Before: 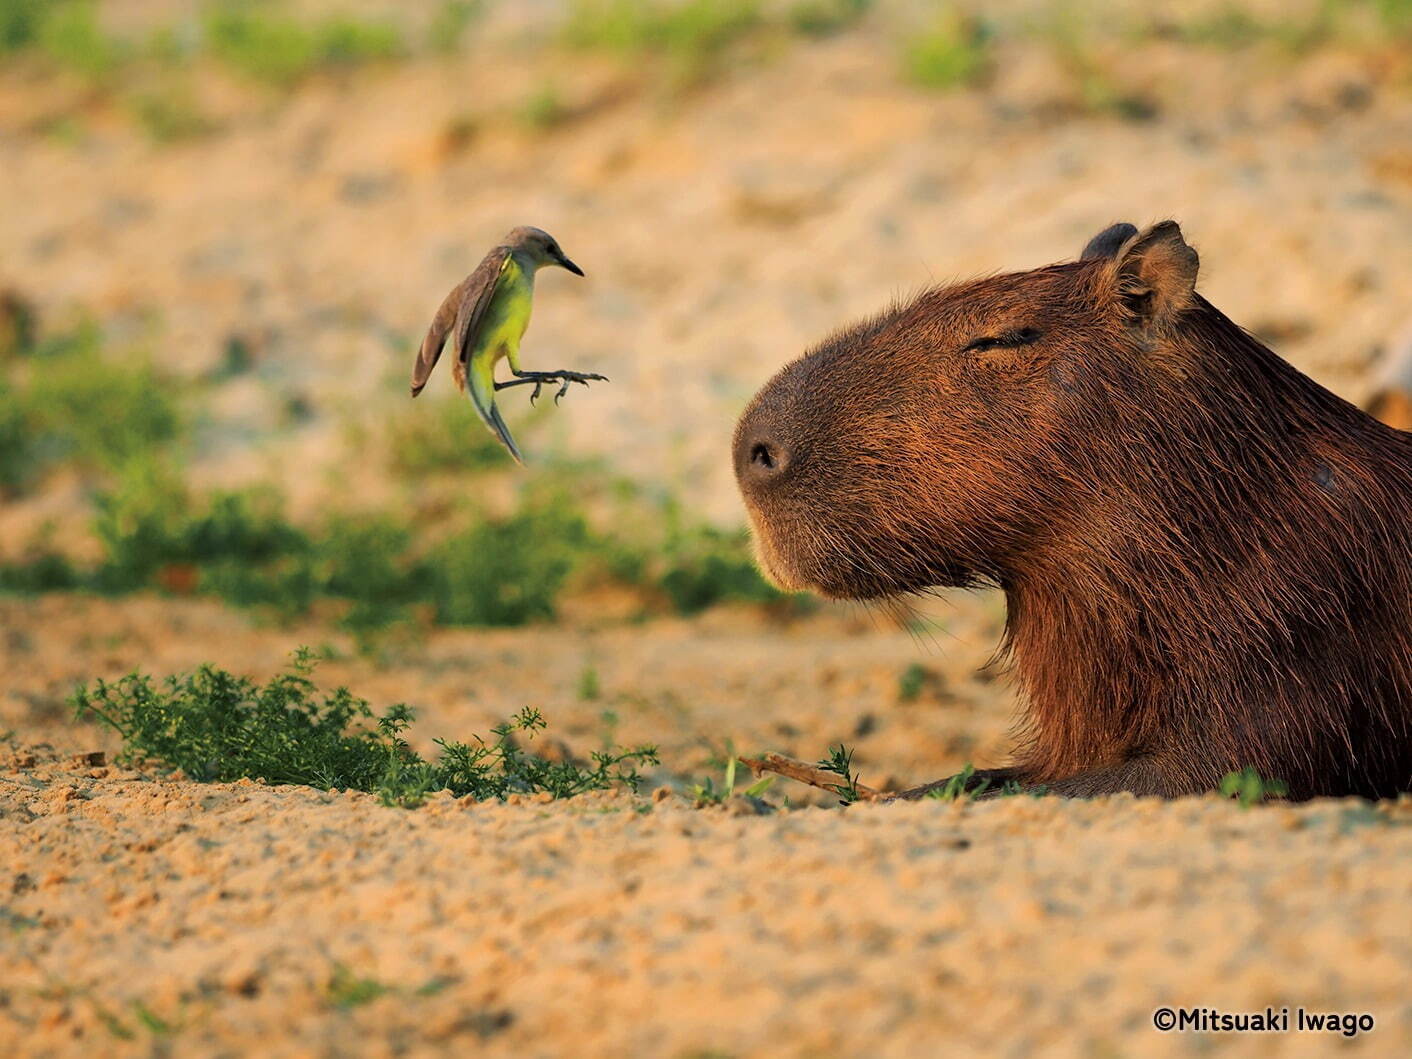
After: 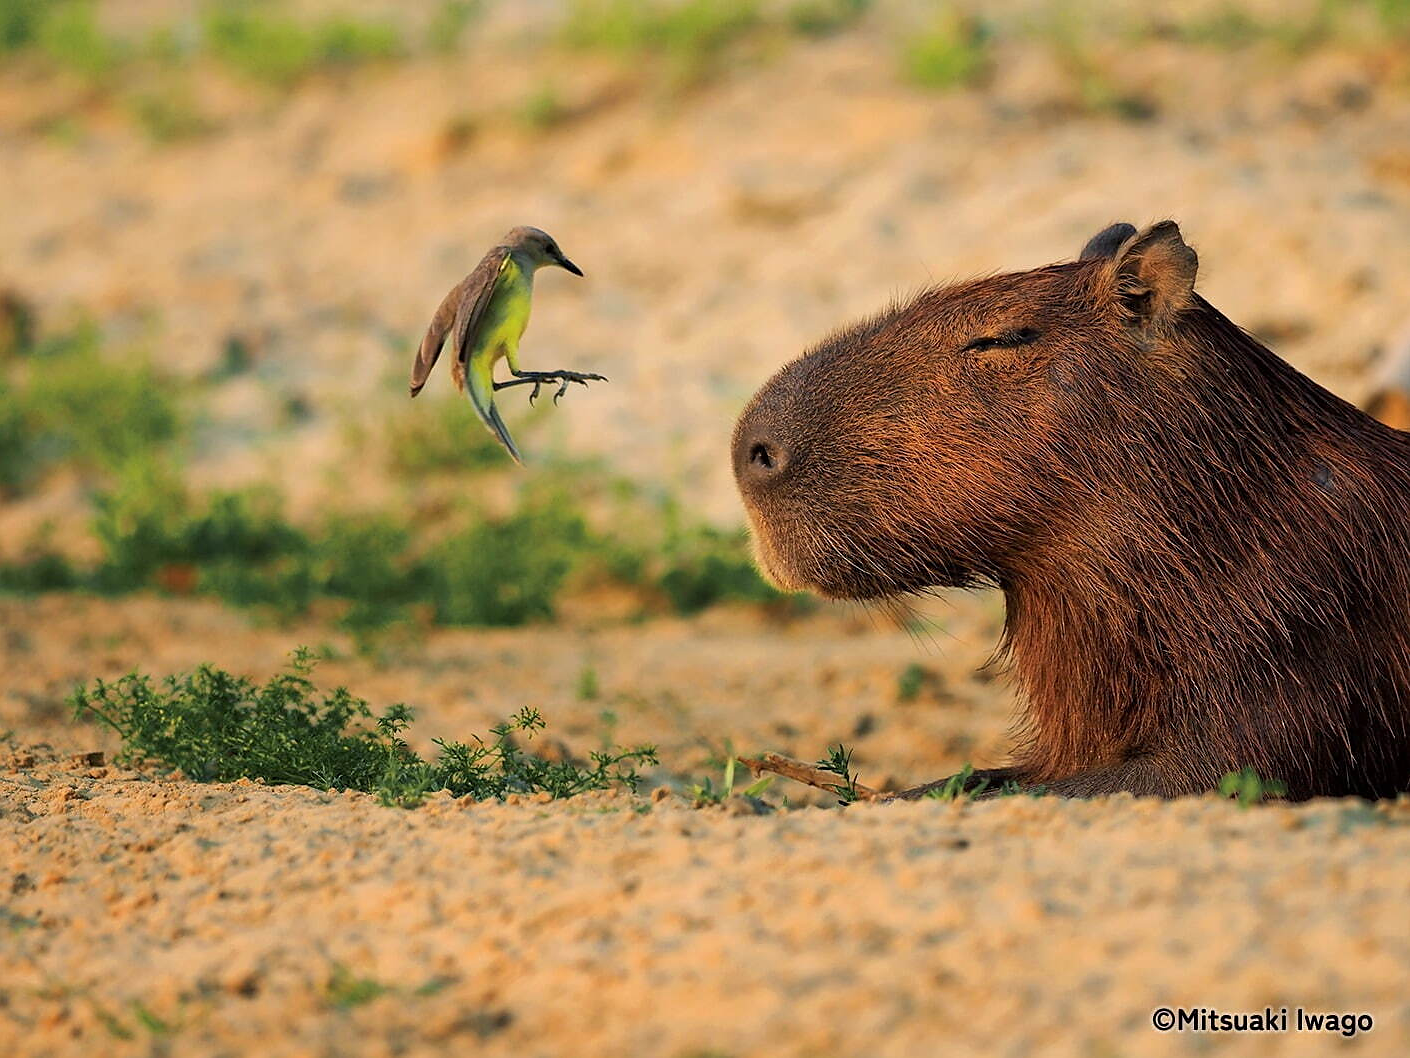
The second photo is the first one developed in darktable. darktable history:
crop and rotate: left 0.09%, bottom 0.002%
sharpen: radius 0.97, amount 0.613
